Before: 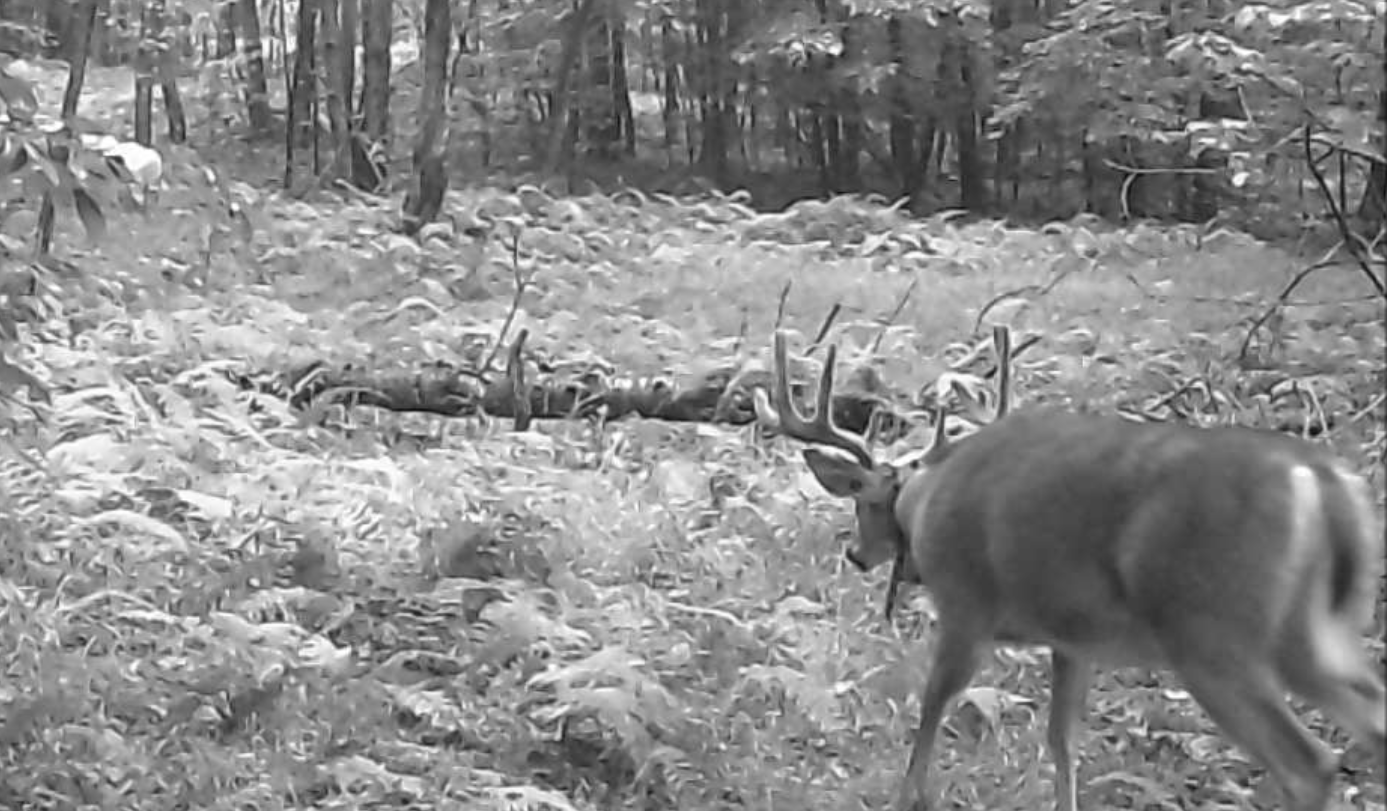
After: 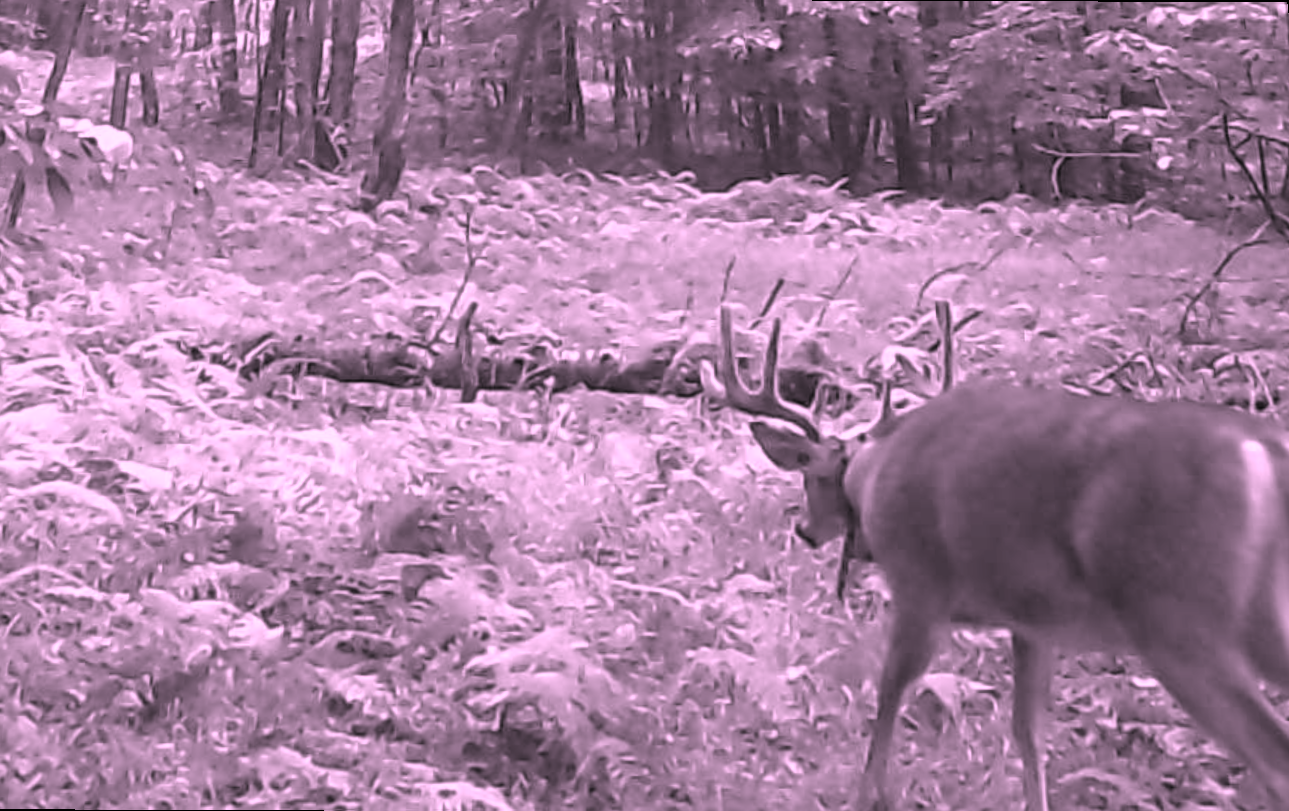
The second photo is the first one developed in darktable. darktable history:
color correction: highlights a* 19.5, highlights b* -11.53, saturation 1.69
rotate and perspective: rotation 0.215°, lens shift (vertical) -0.139, crop left 0.069, crop right 0.939, crop top 0.002, crop bottom 0.996
